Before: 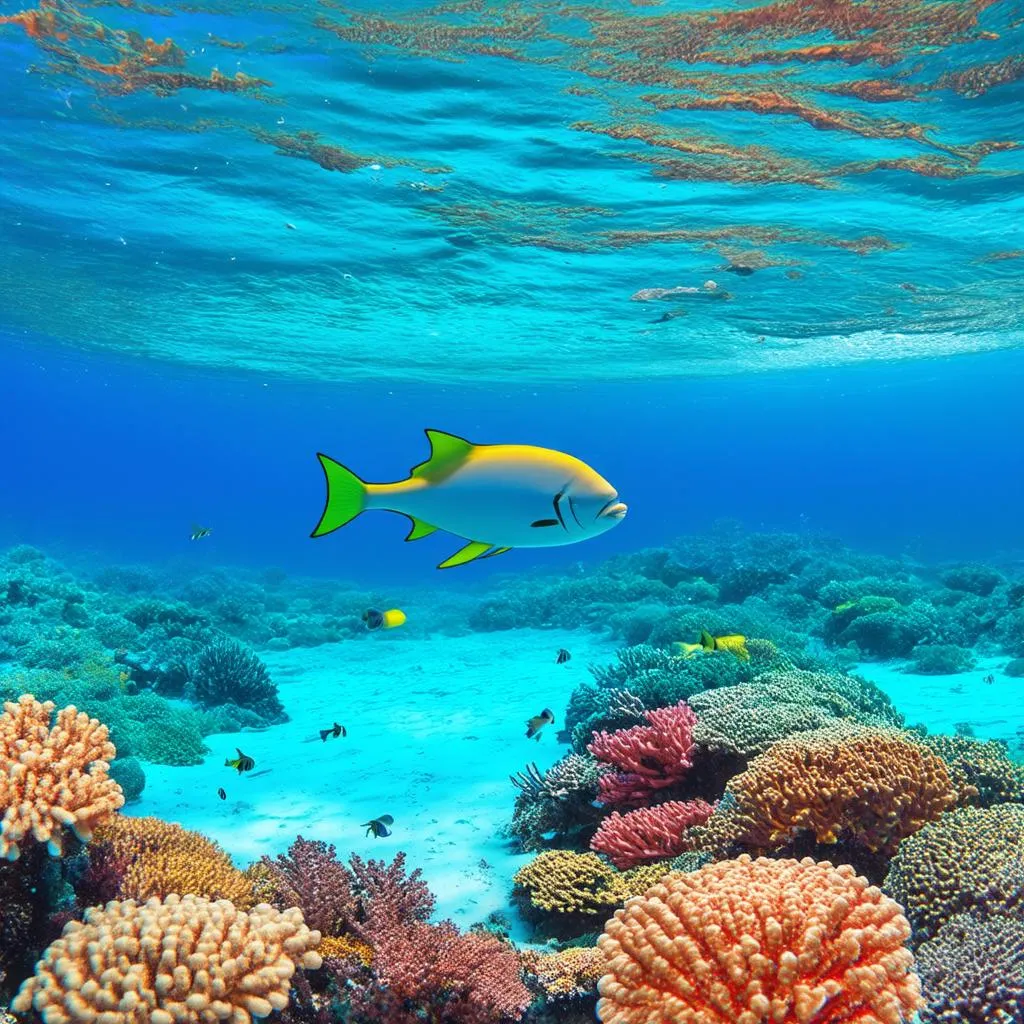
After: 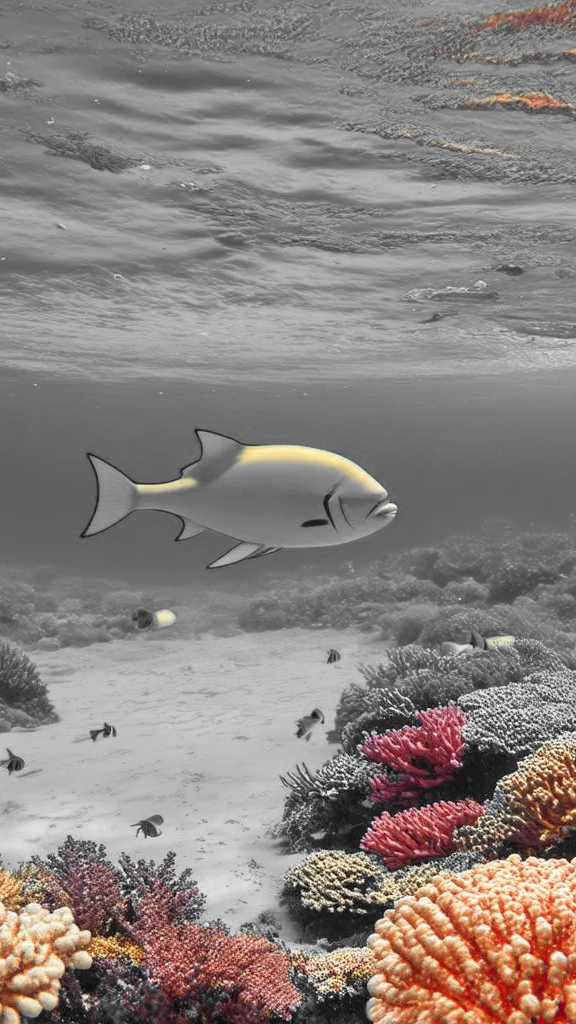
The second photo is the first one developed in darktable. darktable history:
color zones: curves: ch0 [(0, 0.447) (0.184, 0.543) (0.323, 0.476) (0.429, 0.445) (0.571, 0.443) (0.714, 0.451) (0.857, 0.452) (1, 0.447)]; ch1 [(0, 0.464) (0.176, 0.46) (0.287, 0.177) (0.429, 0.002) (0.571, 0) (0.714, 0) (0.857, 0) (1, 0.464)], mix 20%
crop and rotate: left 22.516%, right 21.234%
